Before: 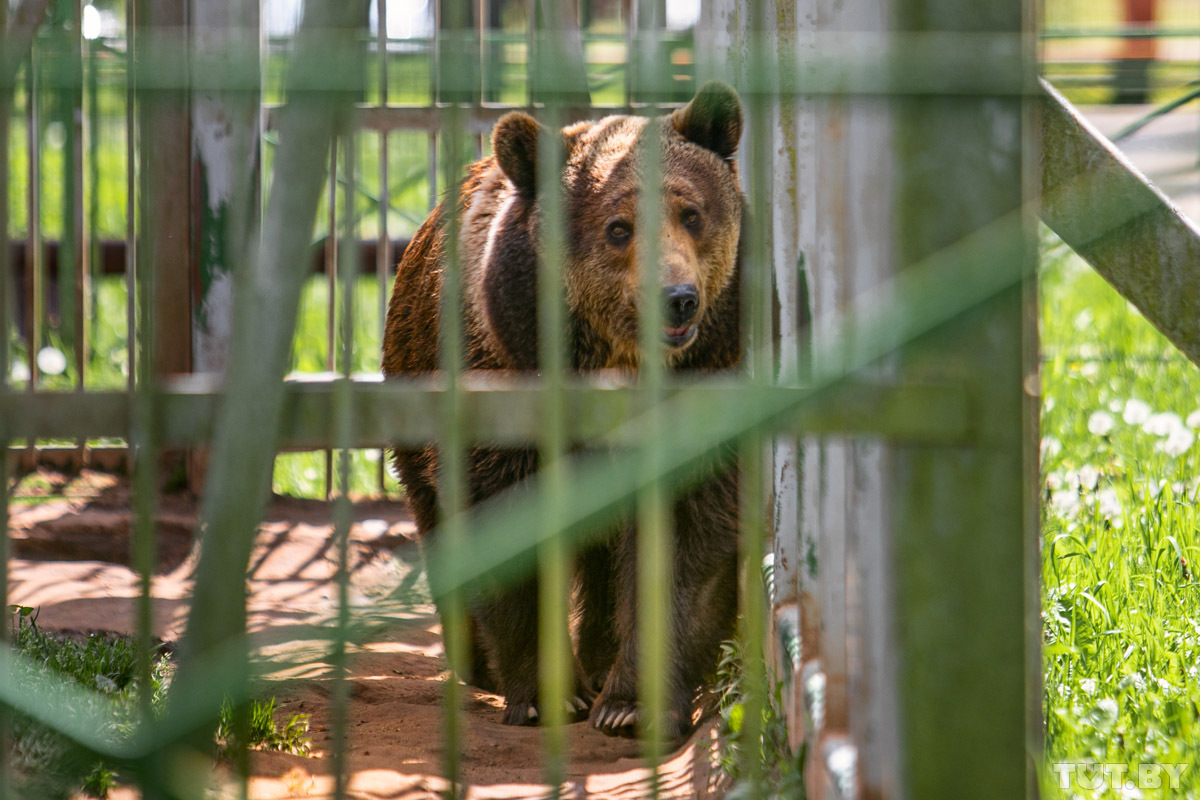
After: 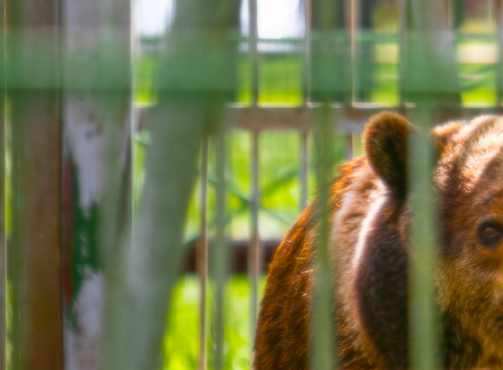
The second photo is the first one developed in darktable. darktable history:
color balance rgb: linear chroma grading › global chroma 15%, perceptual saturation grading › global saturation 30%
soften: size 8.67%, mix 49%
crop and rotate: left 10.817%, top 0.062%, right 47.194%, bottom 53.626%
